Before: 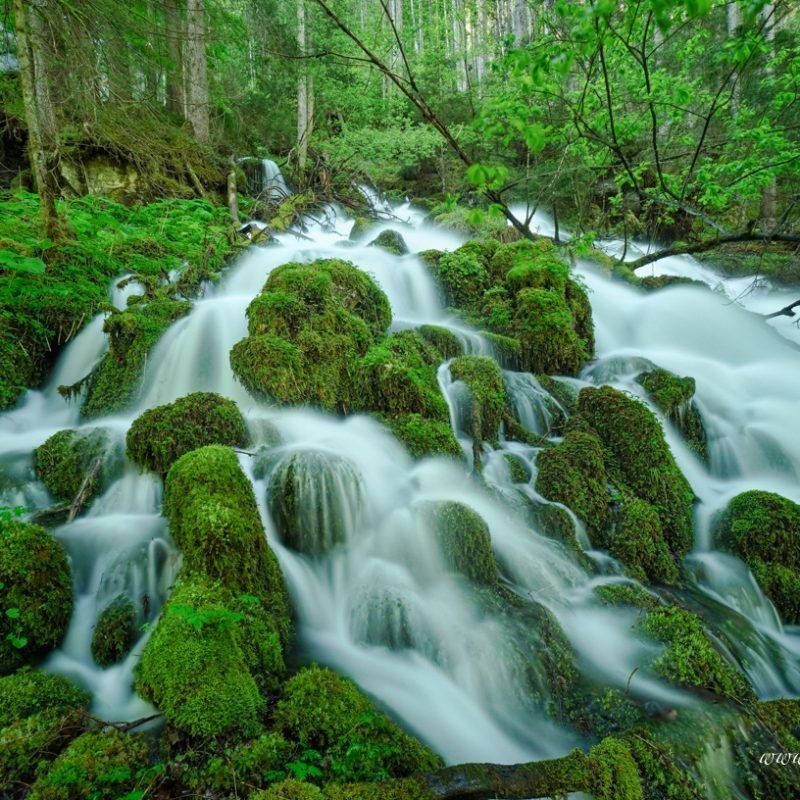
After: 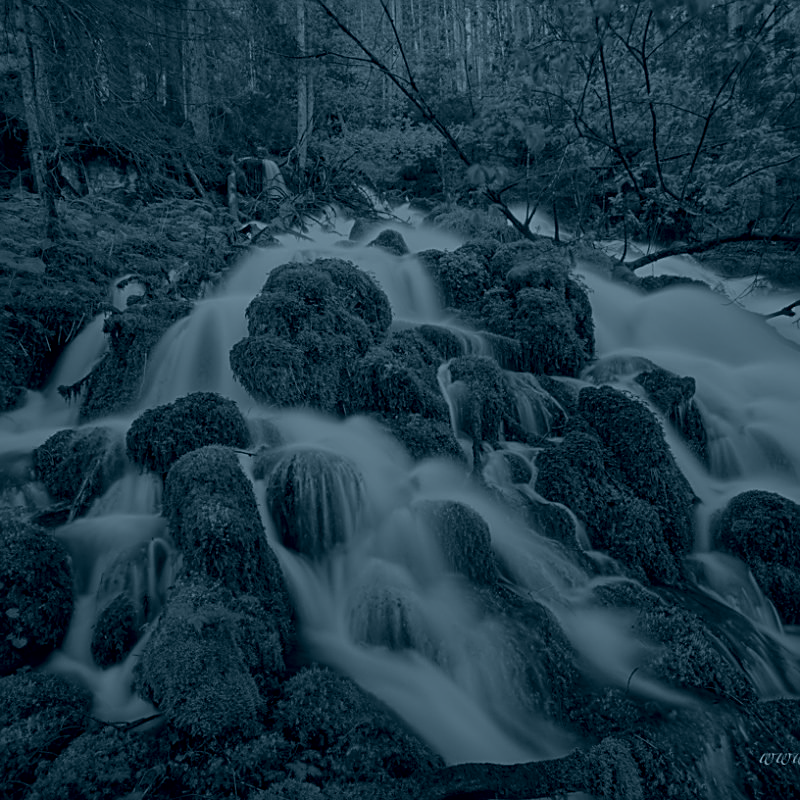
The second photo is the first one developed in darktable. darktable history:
sharpen: amount 0.575
colorize: hue 194.4°, saturation 29%, source mix 61.75%, lightness 3.98%, version 1
color calibration: x 0.372, y 0.386, temperature 4283.97 K
